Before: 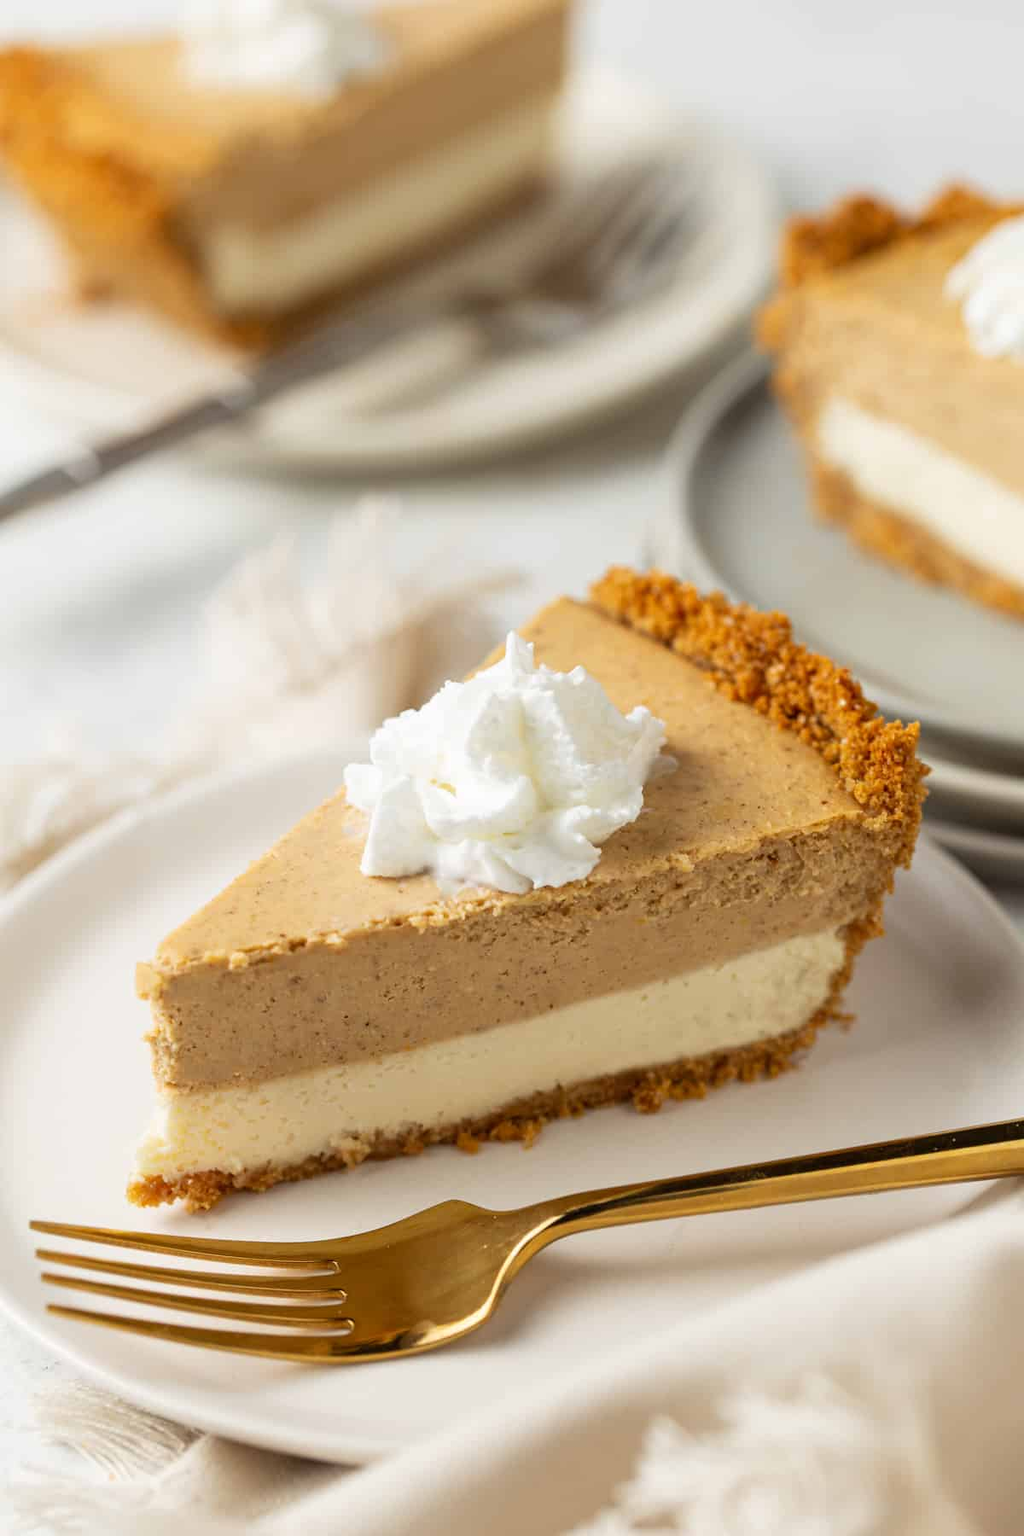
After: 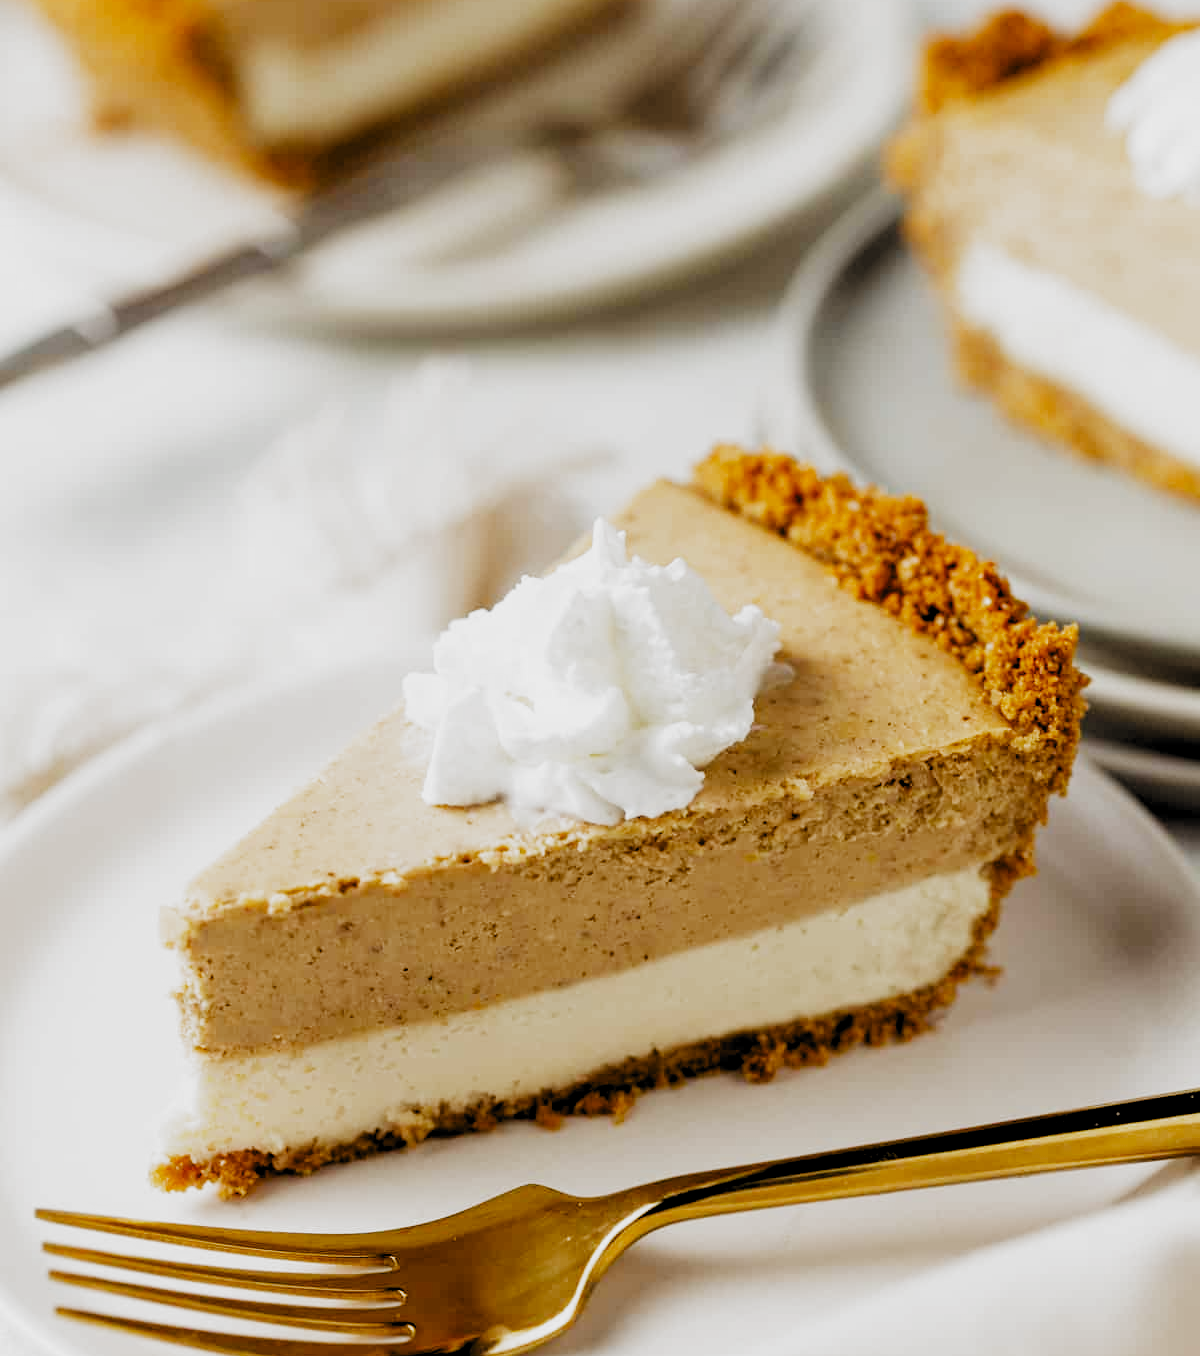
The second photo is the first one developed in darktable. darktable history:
filmic rgb: black relative exposure -5.06 EV, white relative exposure 3.96 EV, hardness 2.9, contrast 1.298, highlights saturation mix -29.46%, add noise in highlights 0.002, preserve chrominance no, color science v3 (2019), use custom middle-gray values true, contrast in highlights soft
tone curve: color space Lab, independent channels, preserve colors none
levels: levels [0.031, 0.5, 0.969]
crop and rotate: top 12.351%, bottom 12.298%
